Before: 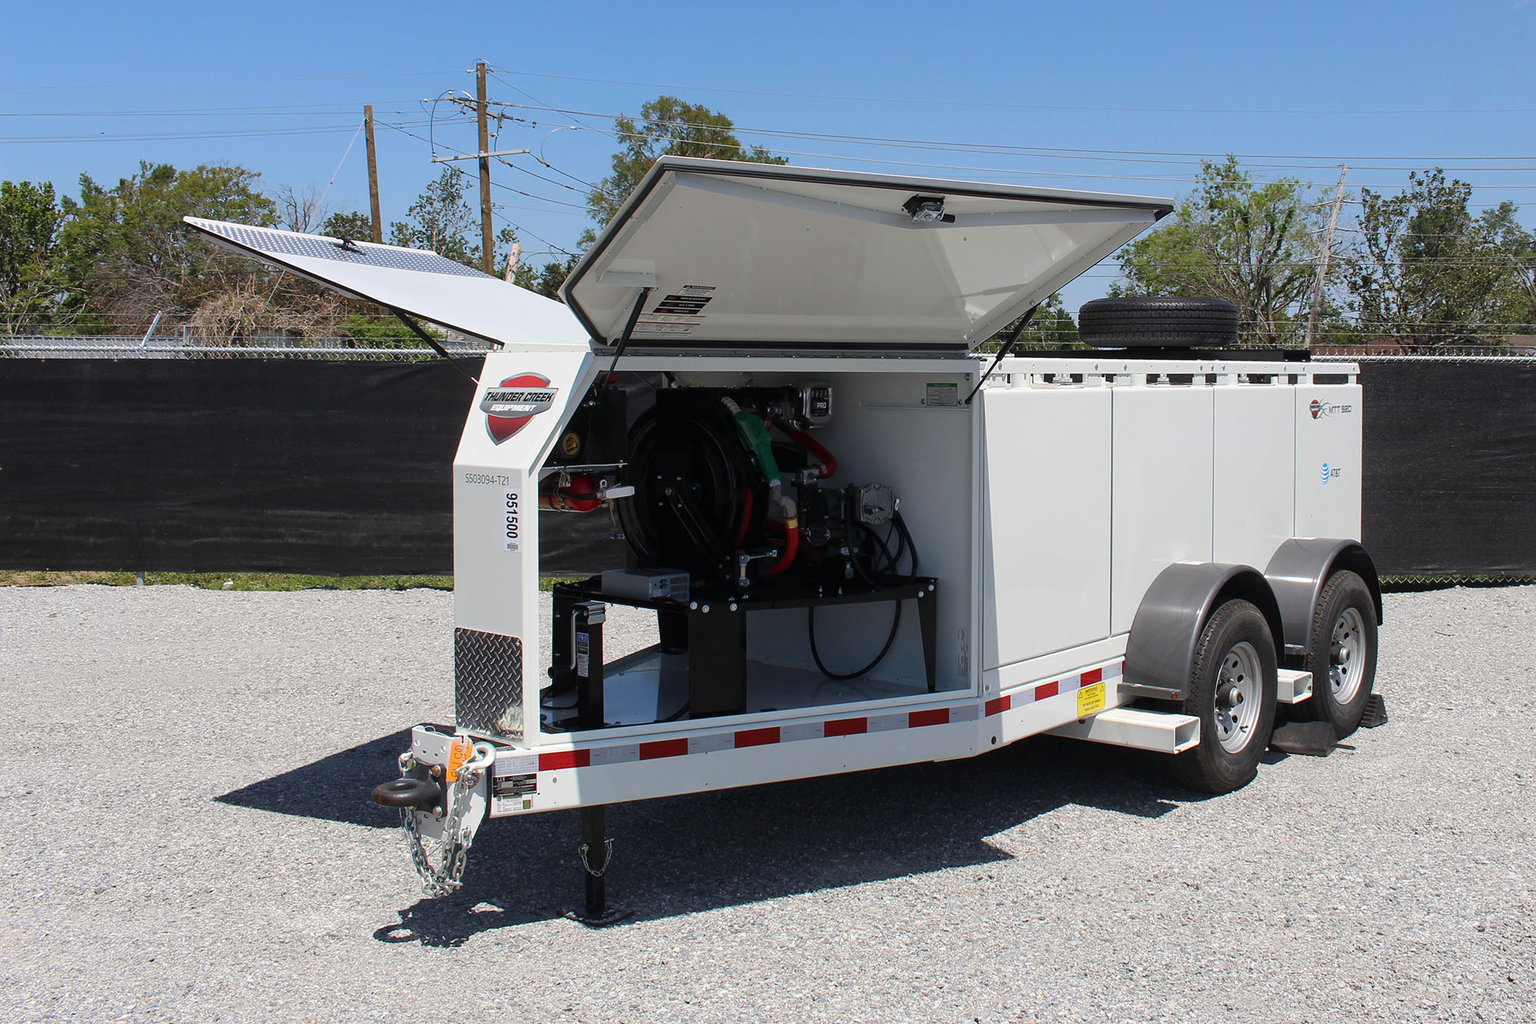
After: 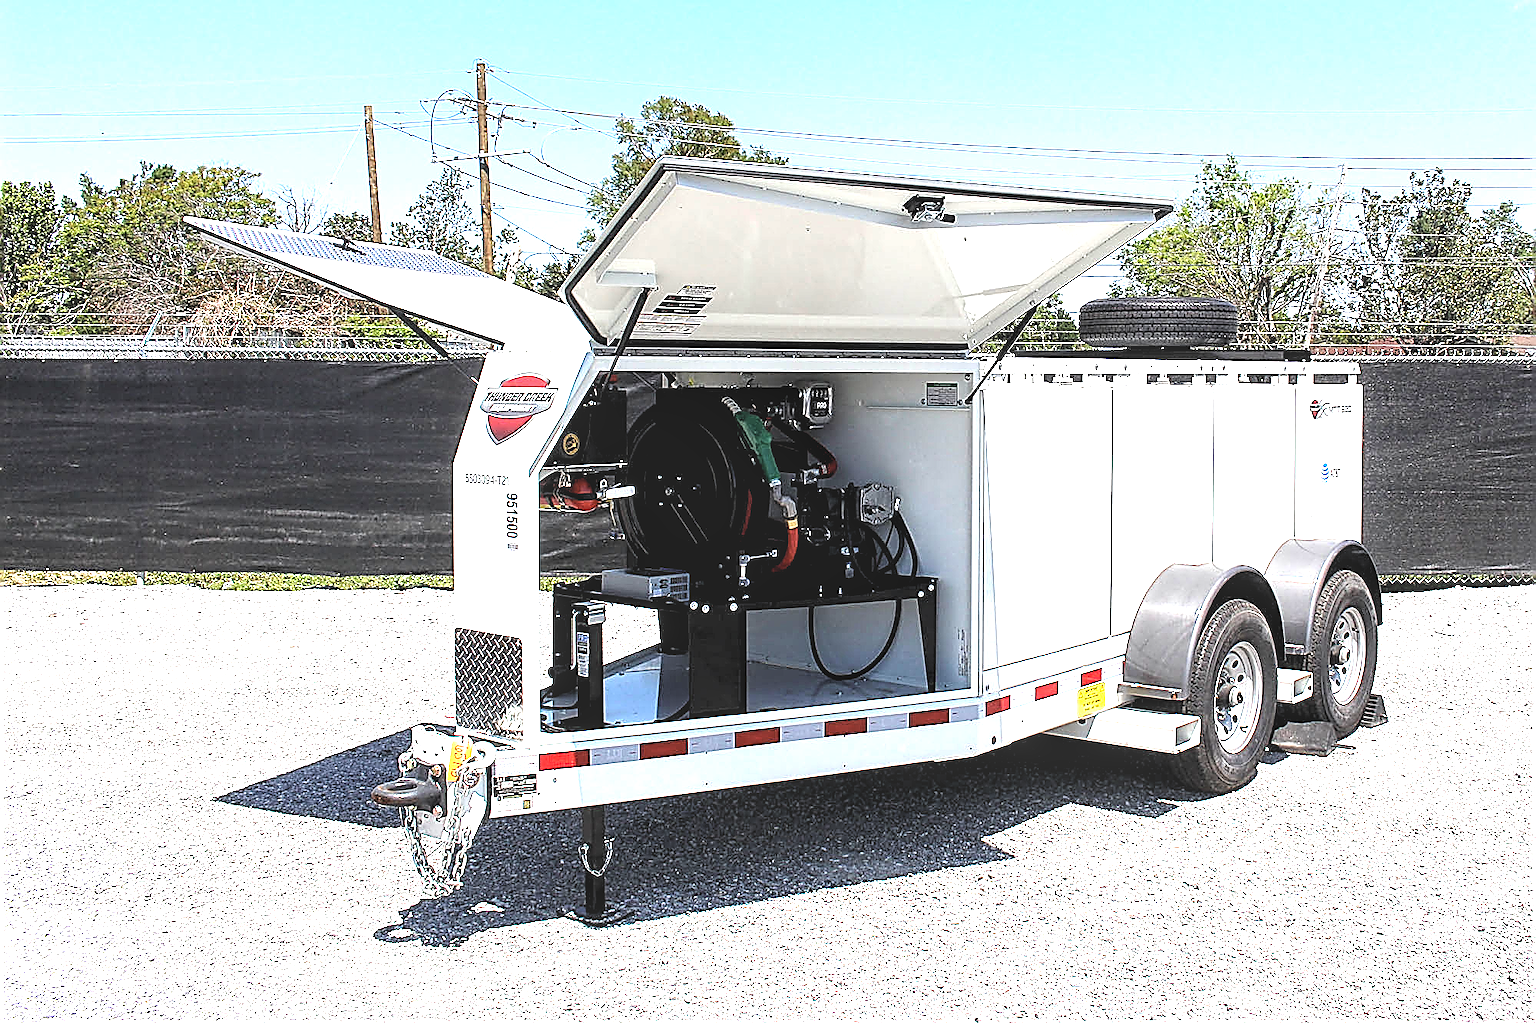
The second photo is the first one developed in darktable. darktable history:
exposure: black level correction 0.001, exposure 1.398 EV, compensate exposure bias true, compensate highlight preservation false
local contrast: on, module defaults
levels: levels [0.073, 0.497, 0.972]
tone equalizer: -8 EV -0.417 EV, -7 EV -0.389 EV, -6 EV -0.333 EV, -5 EV -0.222 EV, -3 EV 0.222 EV, -2 EV 0.333 EV, -1 EV 0.389 EV, +0 EV 0.417 EV, edges refinement/feathering 500, mask exposure compensation -1.57 EV, preserve details no
sharpen: amount 2
